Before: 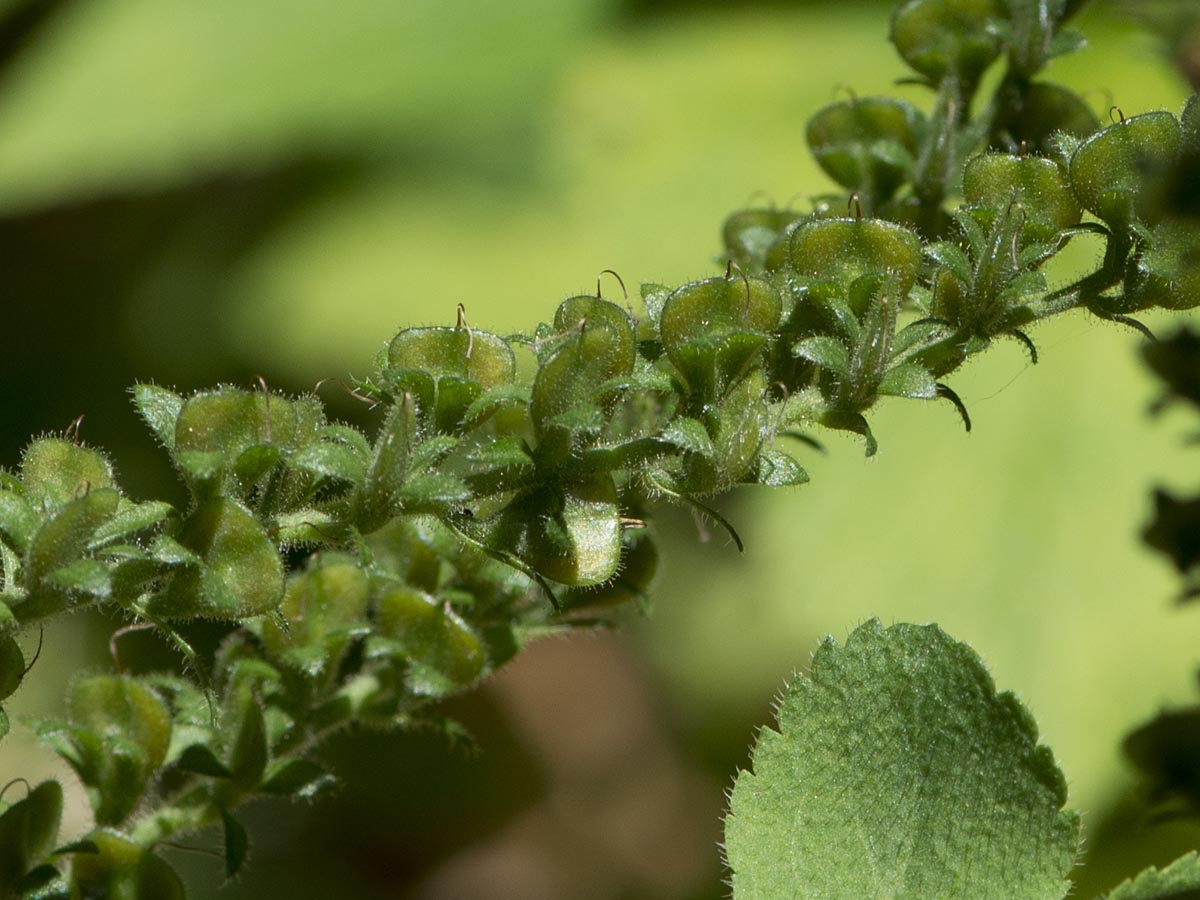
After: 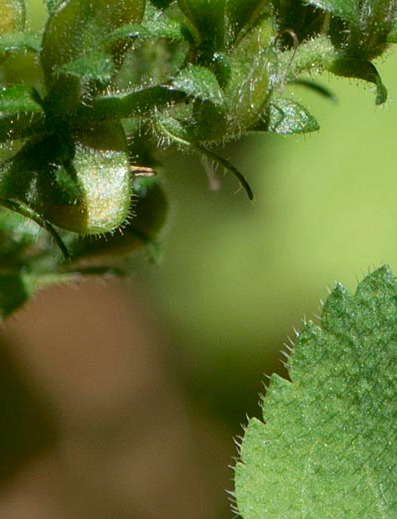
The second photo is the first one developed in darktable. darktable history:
tone equalizer: on, module defaults
crop: left 40.878%, top 39.176%, right 25.993%, bottom 3.081%
